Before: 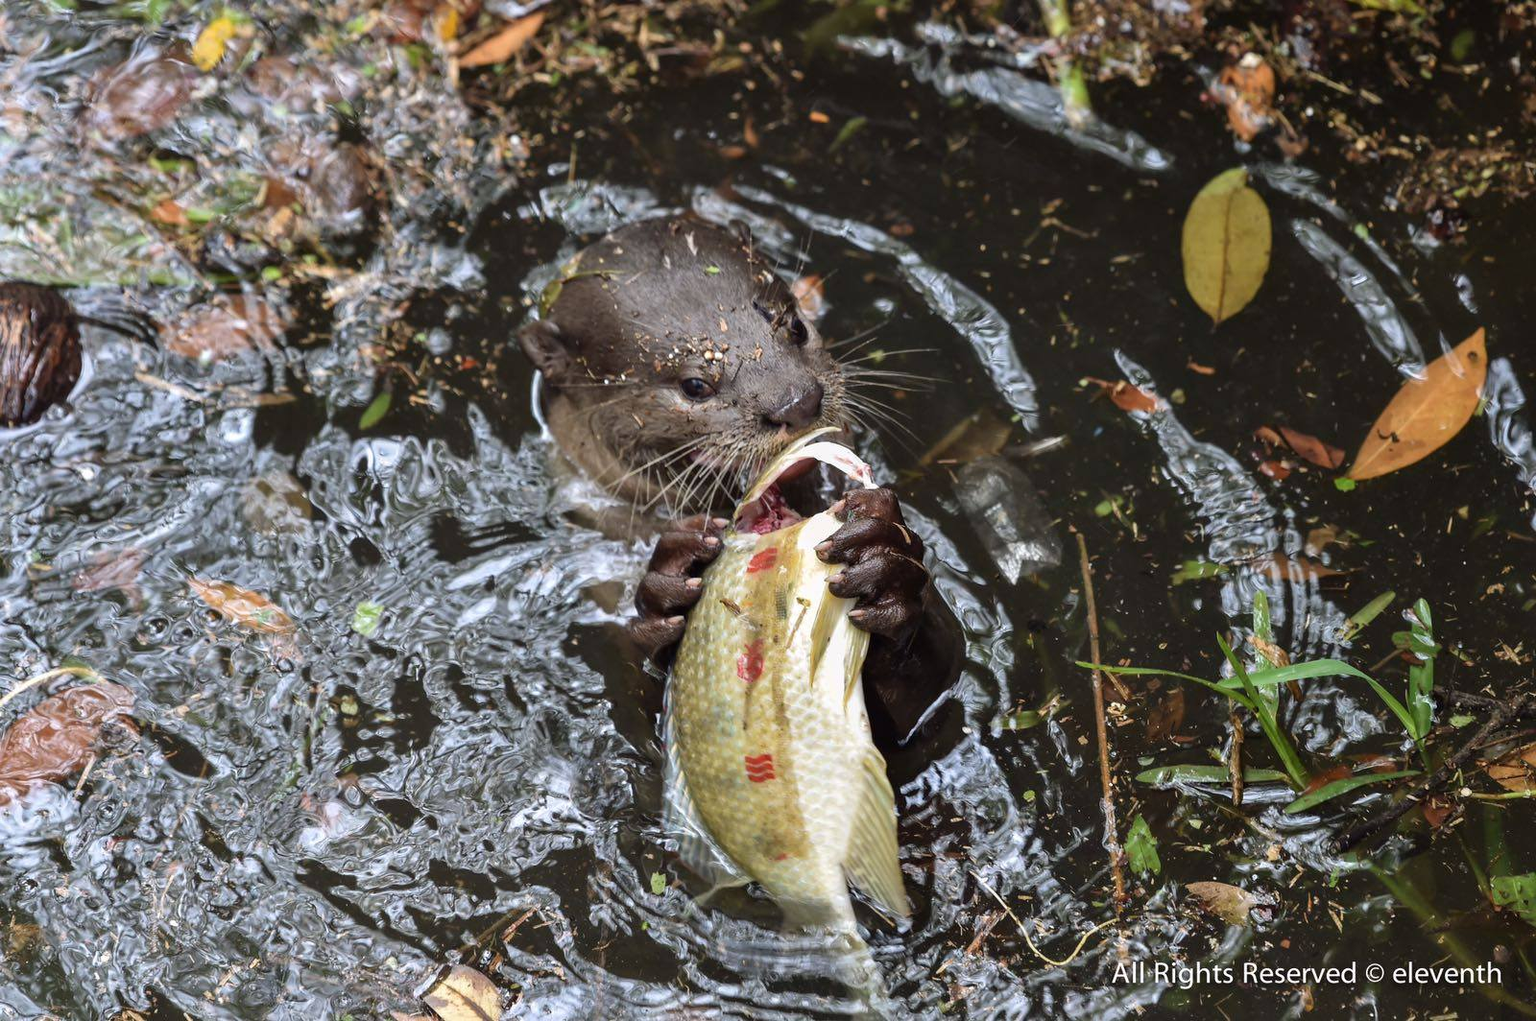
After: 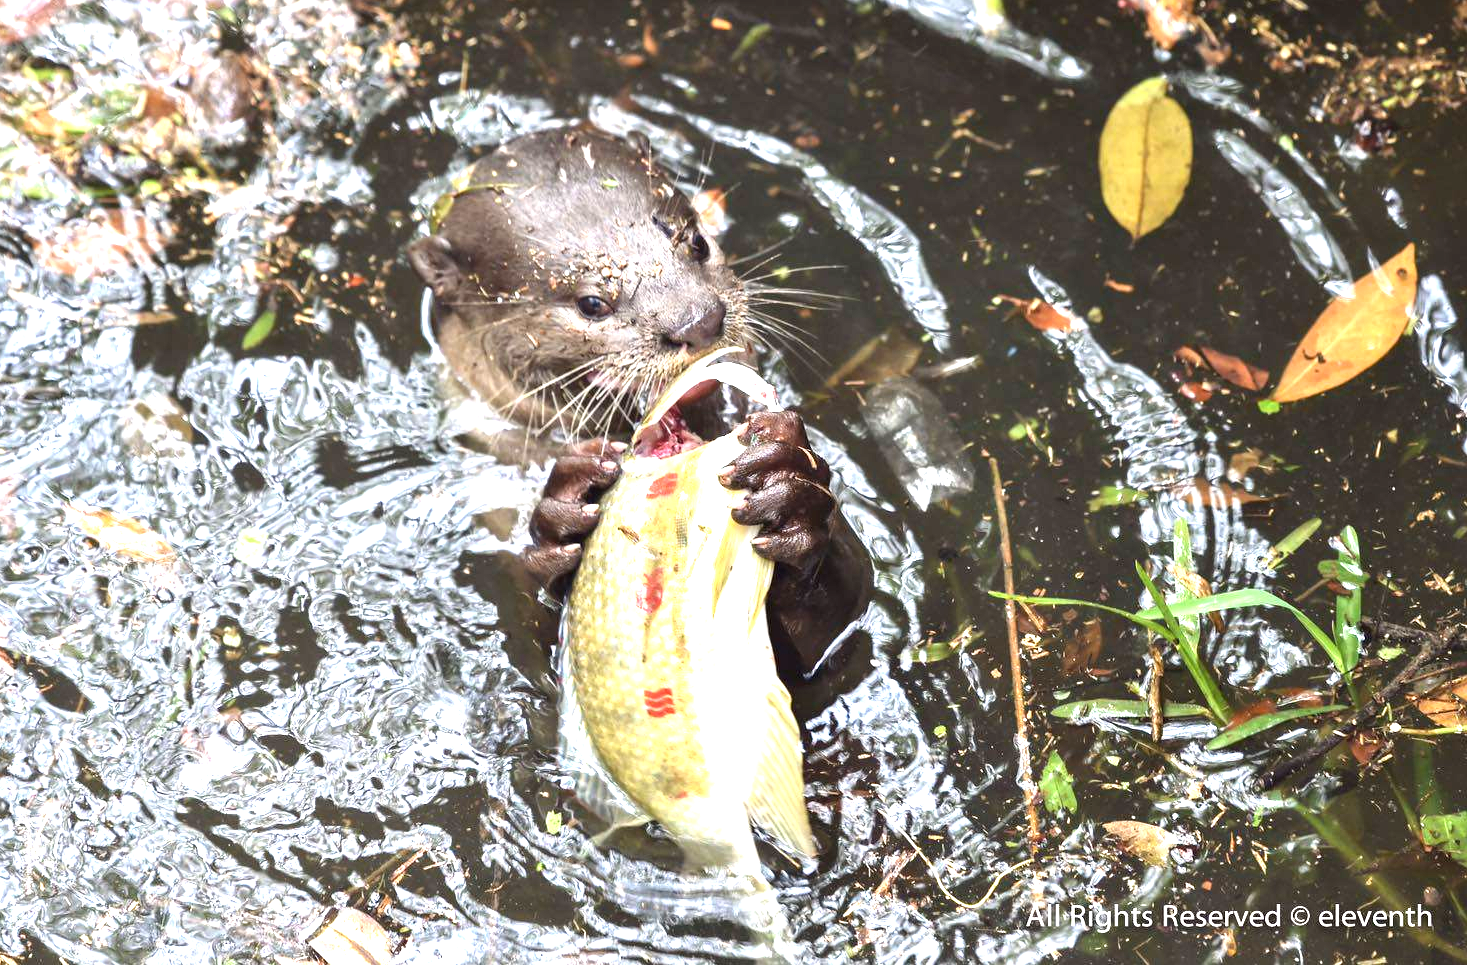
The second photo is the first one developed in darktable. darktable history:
crop and rotate: left 8.262%, top 9.226%
exposure: black level correction 0, exposure 1.625 EV, compensate exposure bias true, compensate highlight preservation false
